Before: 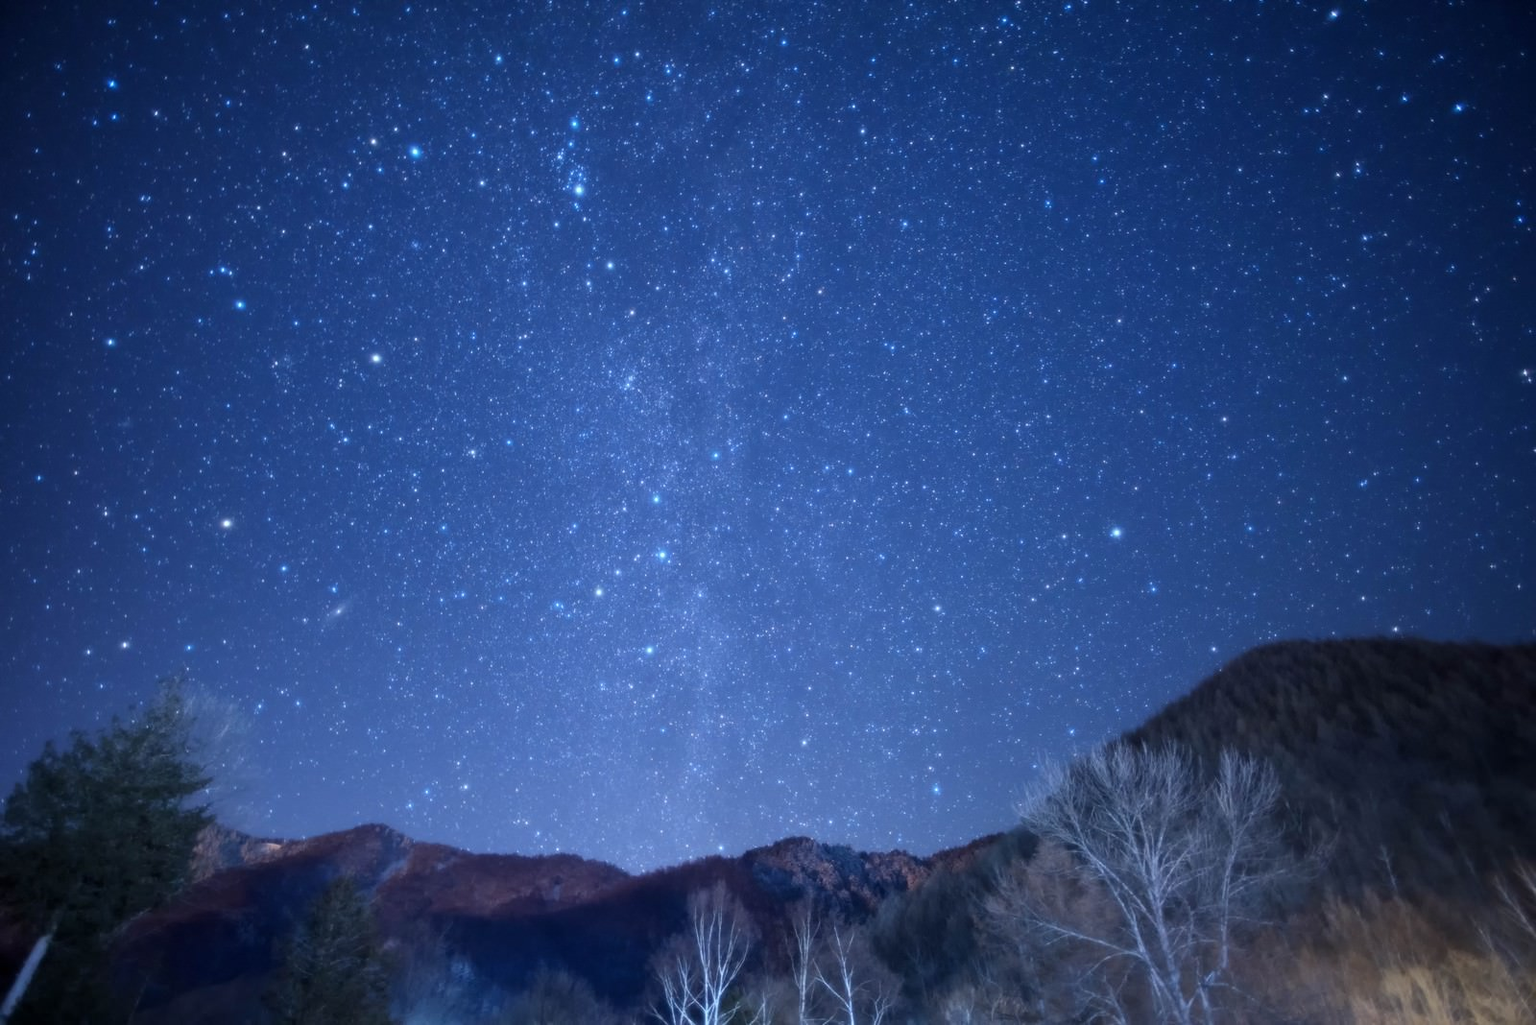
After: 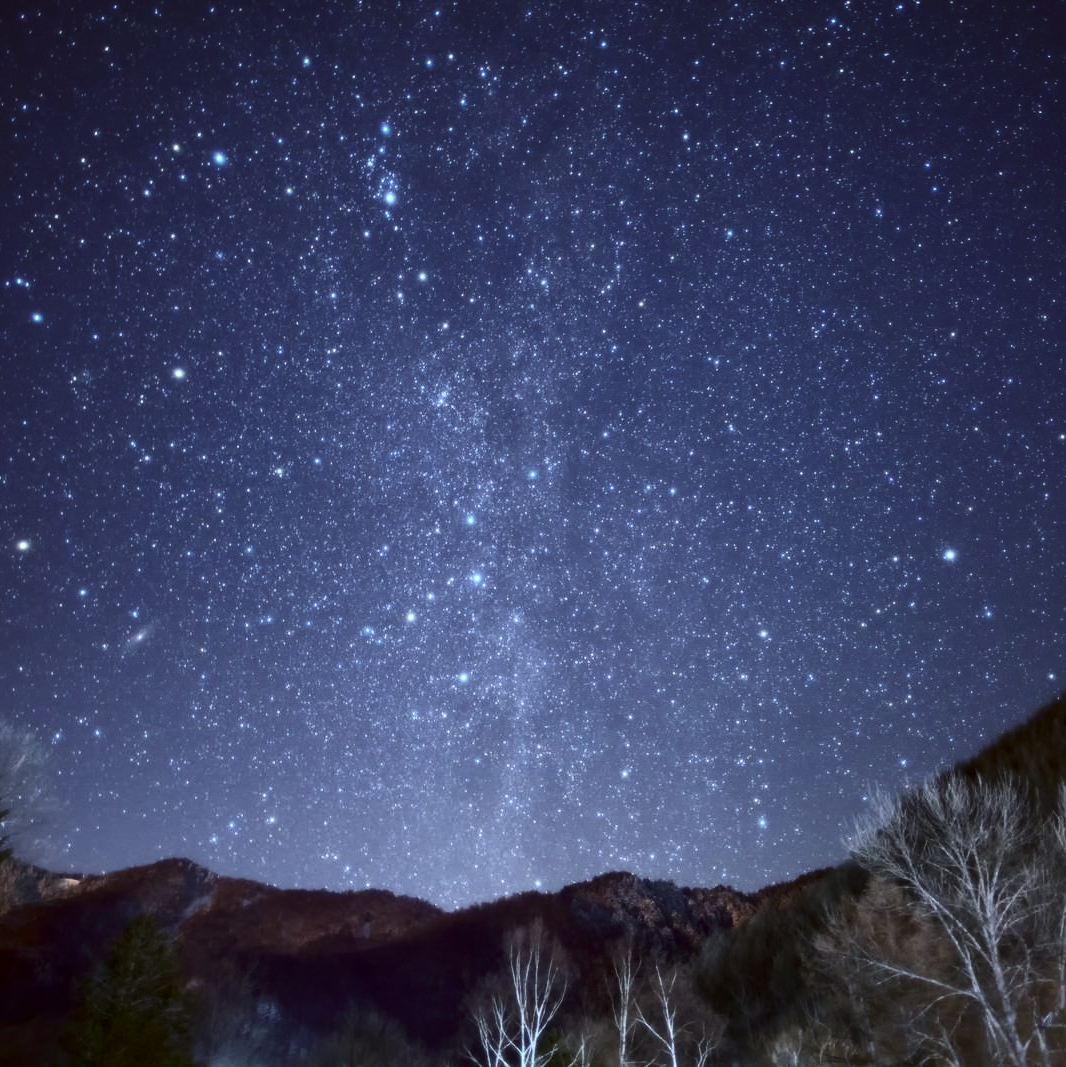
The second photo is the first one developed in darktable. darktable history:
contrast brightness saturation: contrast 0.29
local contrast: mode bilateral grid, contrast 20, coarseness 50, detail 119%, midtone range 0.2
color correction: highlights a* -1.61, highlights b* 10.43, shadows a* 0.361, shadows b* 20.01
crop and rotate: left 13.403%, right 19.931%
